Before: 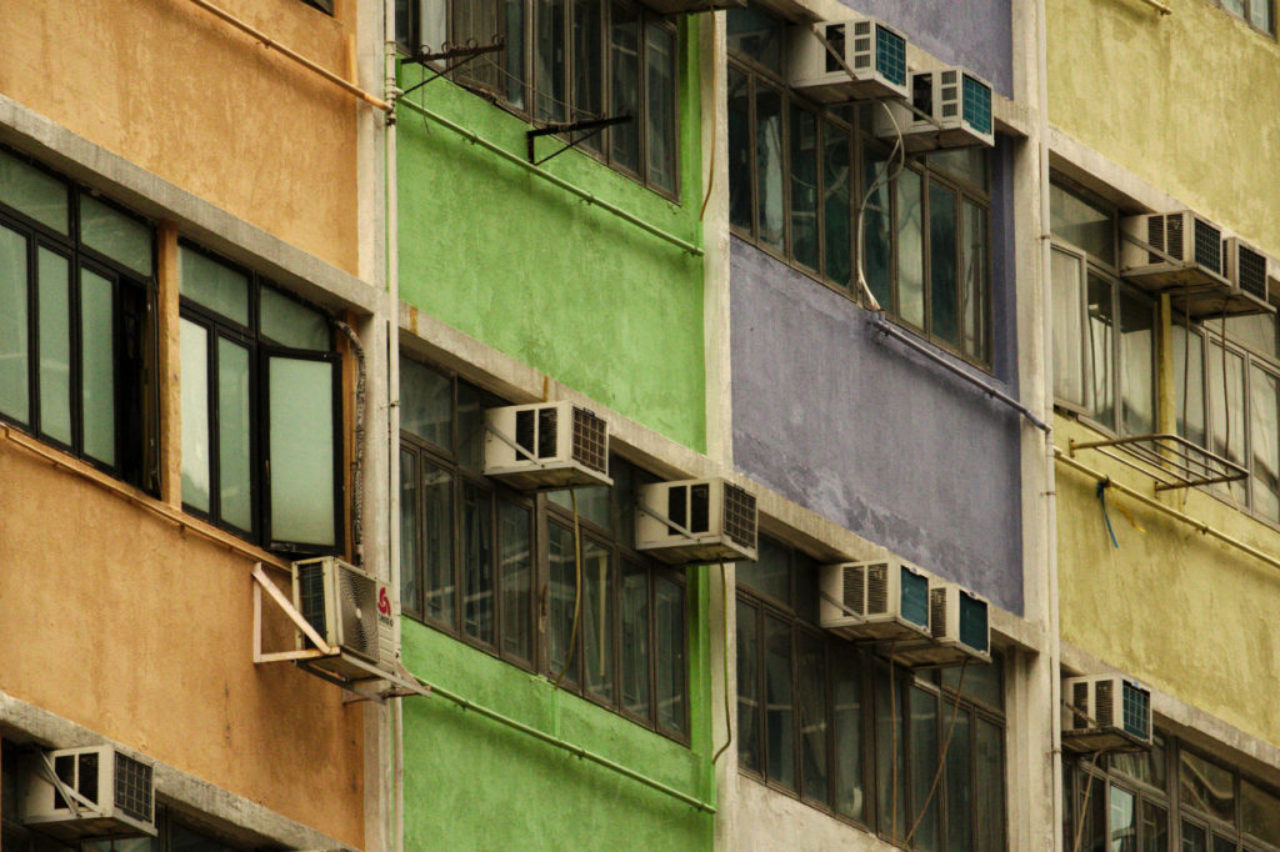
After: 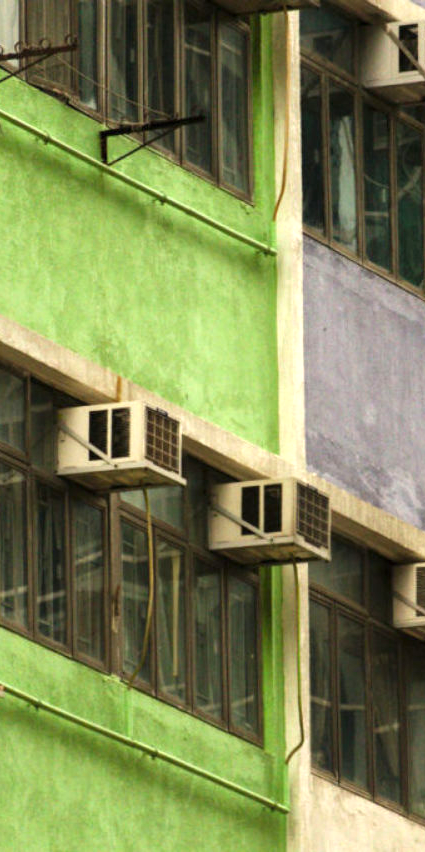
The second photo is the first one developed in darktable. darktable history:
exposure: exposure 0.766 EV, compensate highlight preservation false
crop: left 33.36%, right 33.36%
